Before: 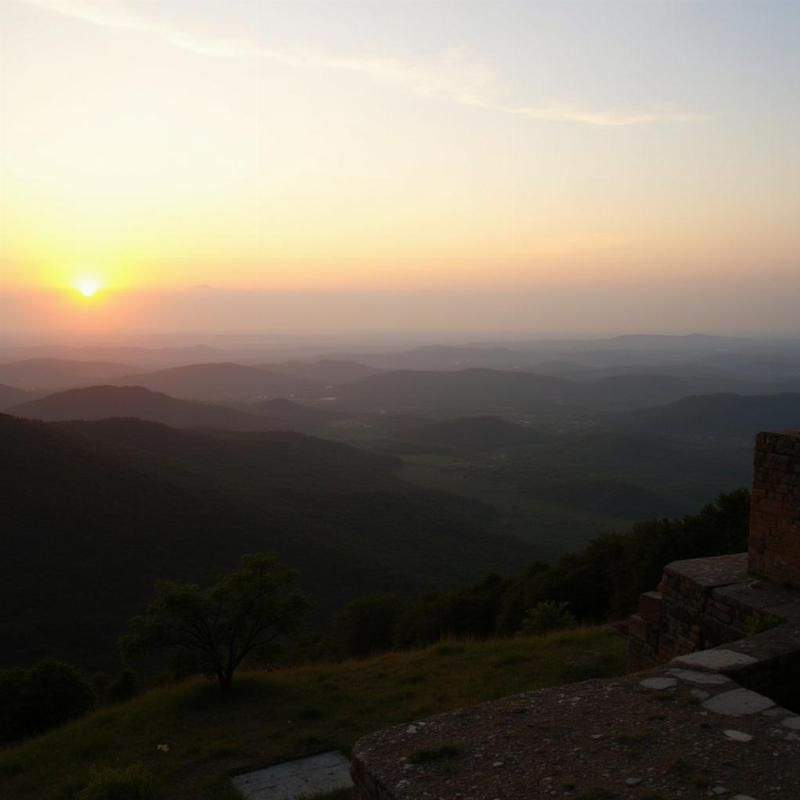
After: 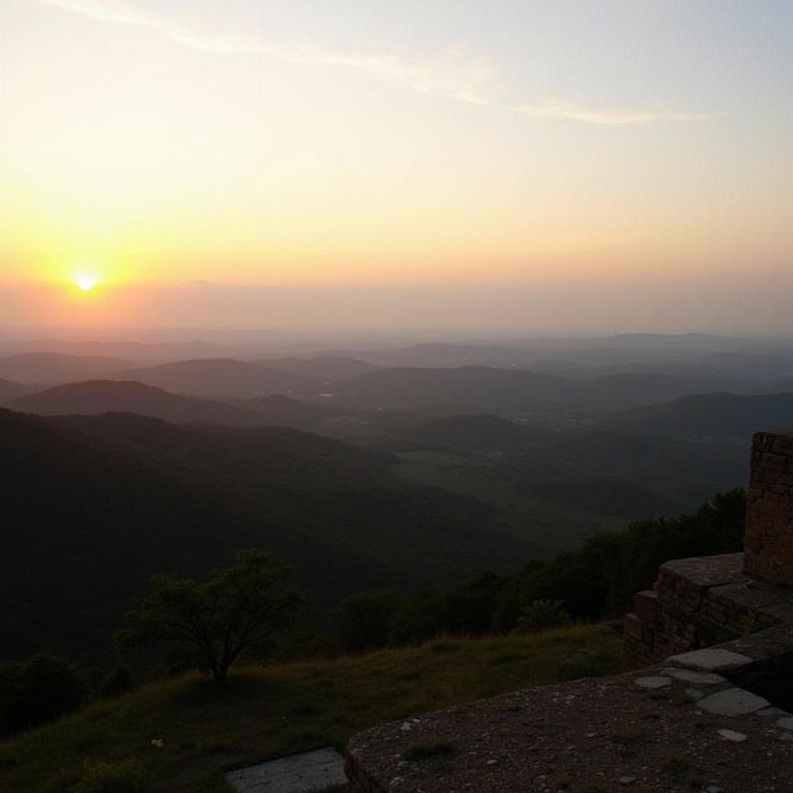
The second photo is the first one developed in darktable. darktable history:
contrast equalizer: octaves 7, y [[0.5, 0.5, 0.5, 0.512, 0.552, 0.62], [0.5 ×6], [0.5 ×4, 0.504, 0.553], [0 ×6], [0 ×6]]
crop and rotate: angle -0.458°
